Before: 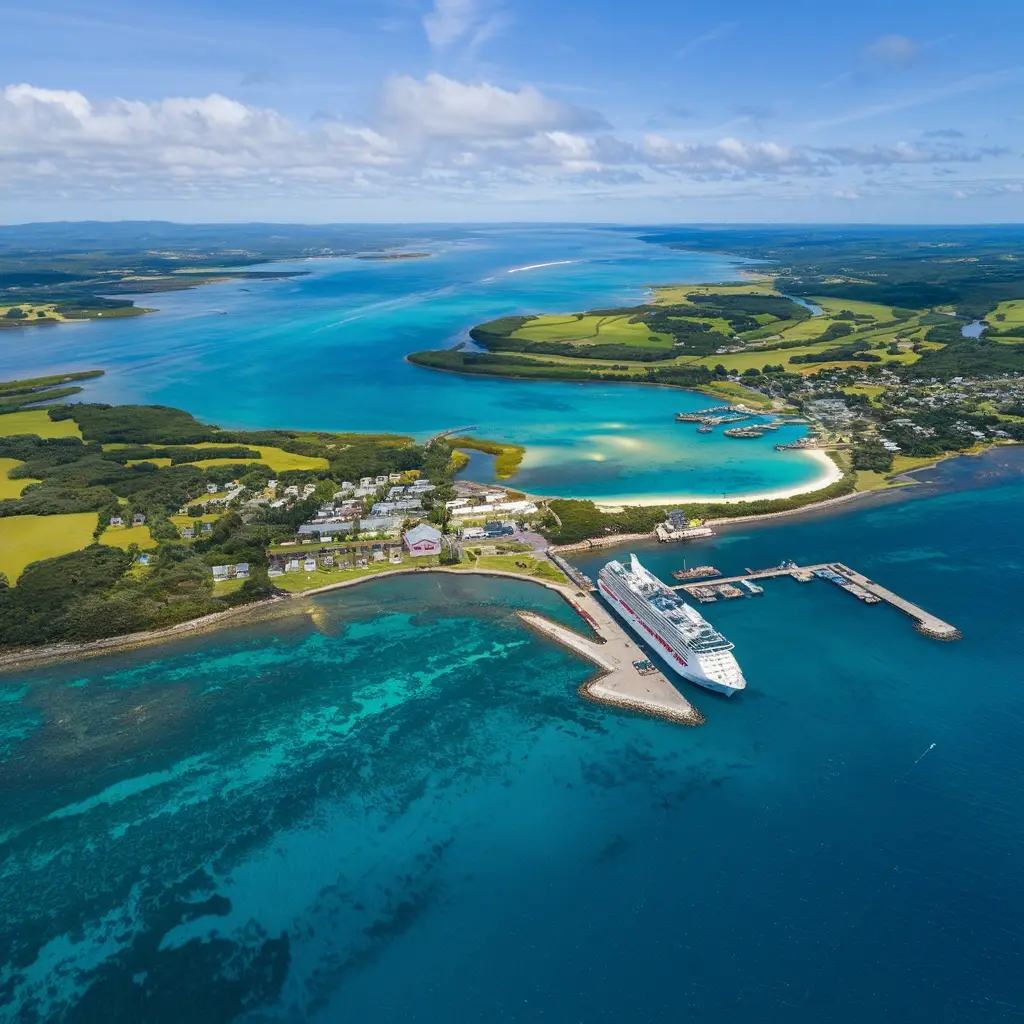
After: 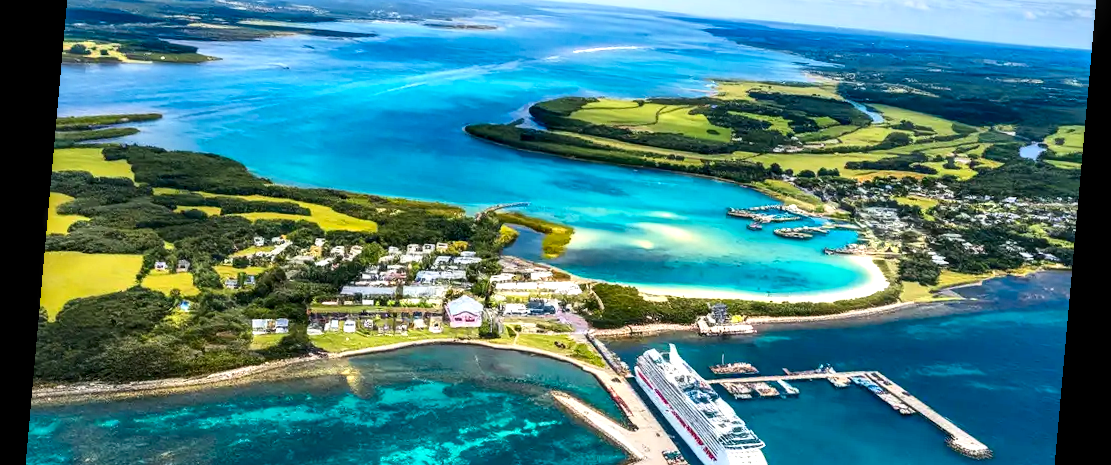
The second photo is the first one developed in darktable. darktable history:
crop and rotate: top 23.84%, bottom 34.294%
contrast brightness saturation: contrast 0.23, brightness 0.1, saturation 0.29
tone curve: curves: ch0 [(0, 0) (0.003, 0.003) (0.011, 0.011) (0.025, 0.026) (0.044, 0.046) (0.069, 0.072) (0.1, 0.103) (0.136, 0.141) (0.177, 0.184) (0.224, 0.233) (0.277, 0.287) (0.335, 0.348) (0.399, 0.414) (0.468, 0.486) (0.543, 0.563) (0.623, 0.647) (0.709, 0.736) (0.801, 0.831) (0.898, 0.92) (1, 1)], preserve colors none
rotate and perspective: rotation 5.12°, automatic cropping off
local contrast: highlights 60%, shadows 60%, detail 160%
